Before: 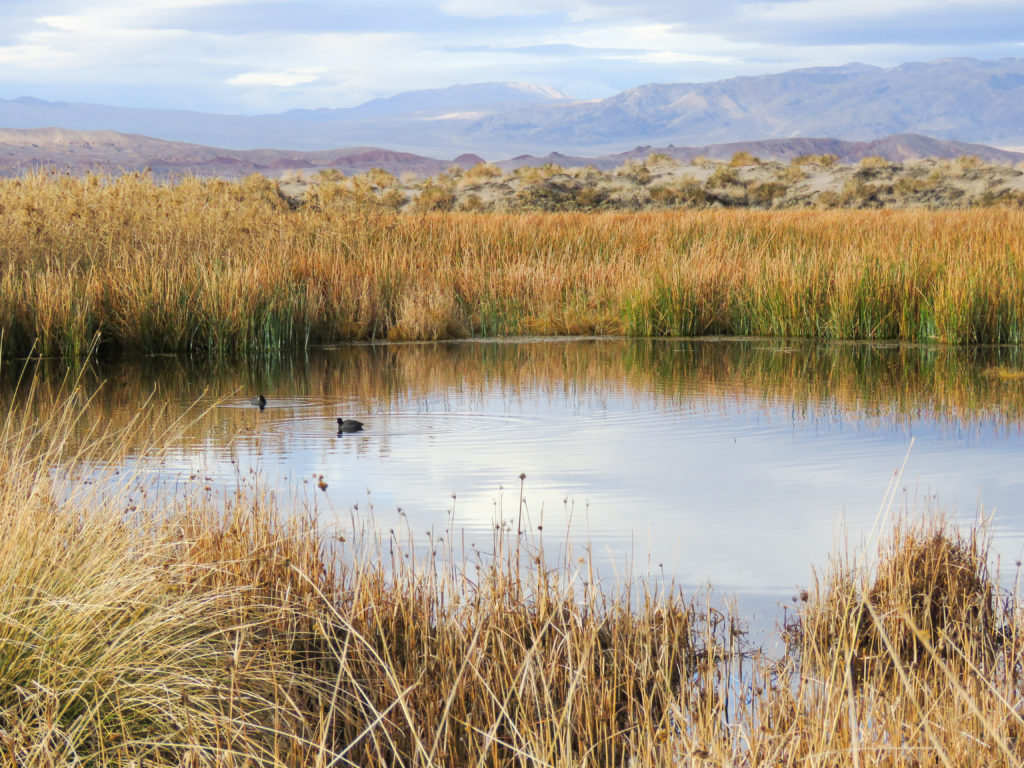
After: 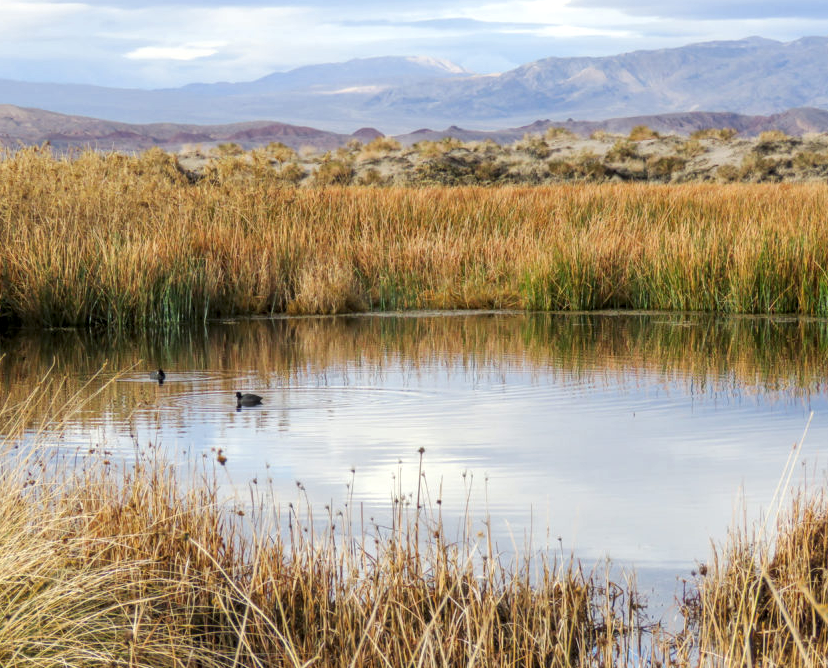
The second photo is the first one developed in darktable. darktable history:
crop: left 9.929%, top 3.475%, right 9.188%, bottom 9.529%
local contrast: highlights 25%, detail 130%
